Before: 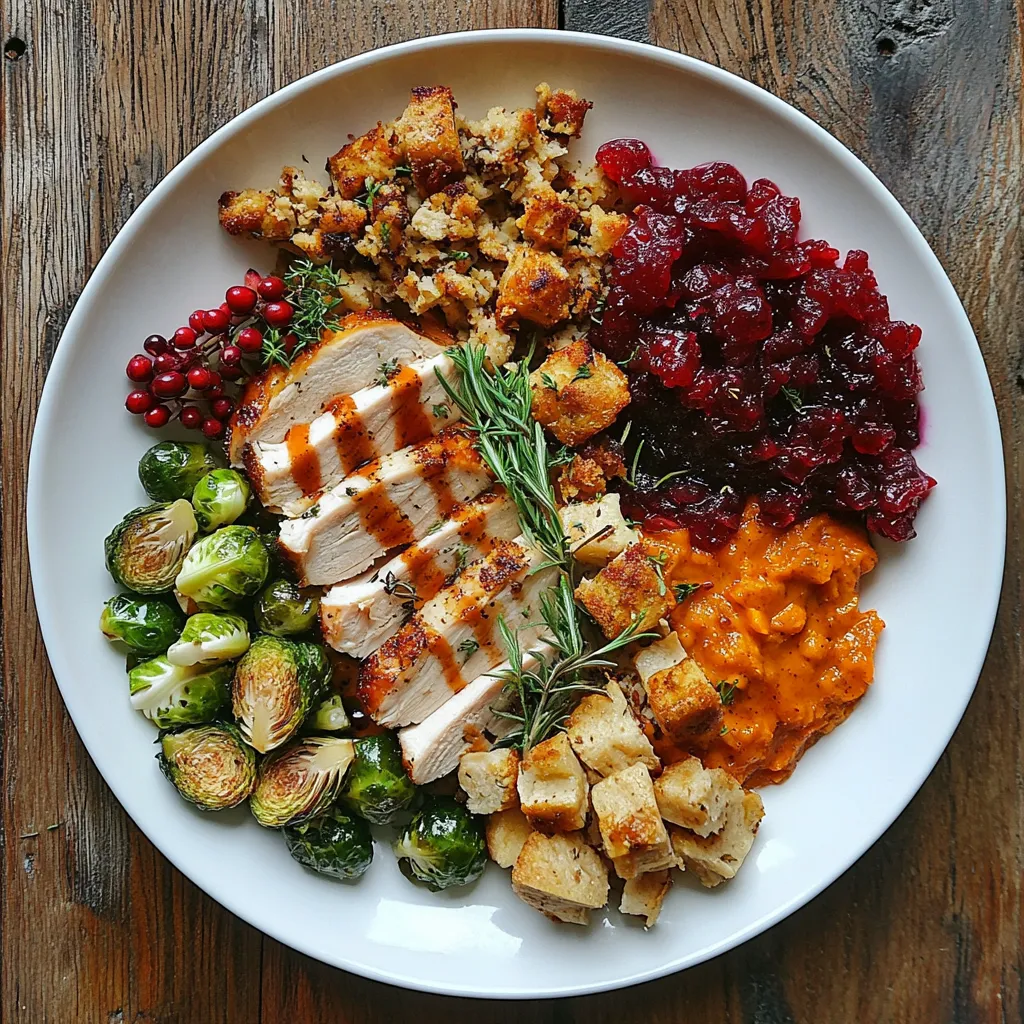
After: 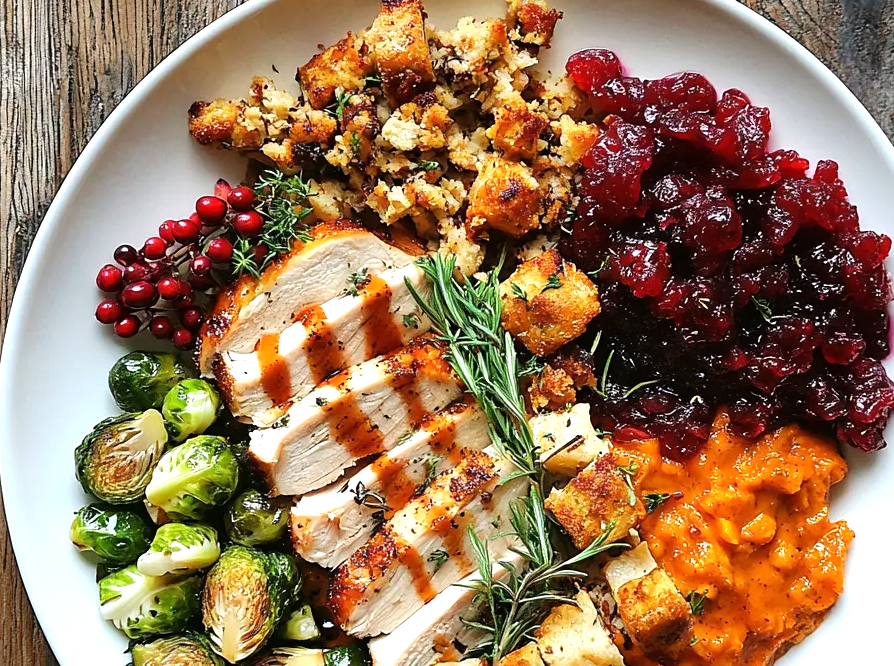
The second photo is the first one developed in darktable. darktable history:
crop: left 3.014%, top 8.844%, right 9.615%, bottom 26.112%
tone equalizer: -8 EV -0.774 EV, -7 EV -0.718 EV, -6 EV -0.572 EV, -5 EV -0.395 EV, -3 EV 0.372 EV, -2 EV 0.6 EV, -1 EV 0.701 EV, +0 EV 0.751 EV
